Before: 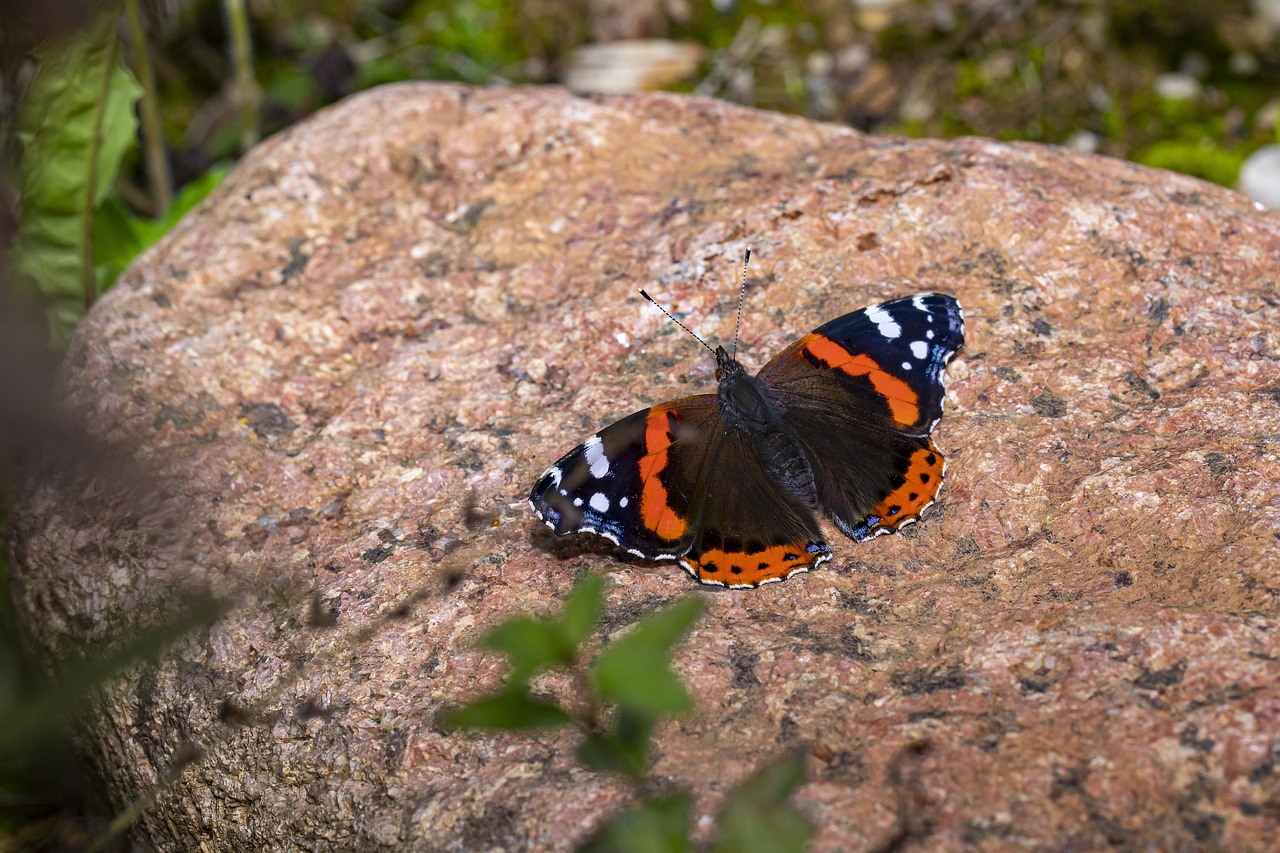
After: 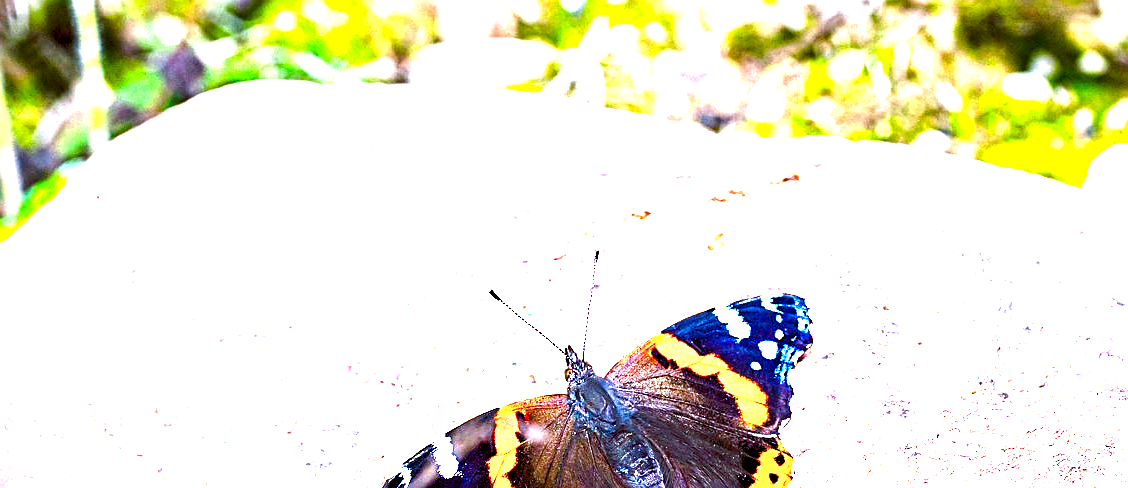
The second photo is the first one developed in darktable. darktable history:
exposure: exposure 3 EV, compensate highlight preservation false
color balance rgb: shadows lift › luminance -7.7%, shadows lift › chroma 2.13%, shadows lift › hue 200.79°, power › luminance -7.77%, power › chroma 2.27%, power › hue 220.69°, highlights gain › luminance 15.15%, highlights gain › chroma 4%, highlights gain › hue 209.35°, global offset › luminance -0.21%, global offset › chroma 0.27%, perceptual saturation grading › global saturation 24.42%, perceptual saturation grading › highlights -24.42%, perceptual saturation grading › mid-tones 24.42%, perceptual saturation grading › shadows 40%, perceptual brilliance grading › global brilliance -5%, perceptual brilliance grading › highlights 24.42%, perceptual brilliance grading › mid-tones 7%, perceptual brilliance grading › shadows -5%
crop and rotate: left 11.812%, bottom 42.776%
white balance: red 1.042, blue 1.17
sharpen: on, module defaults
